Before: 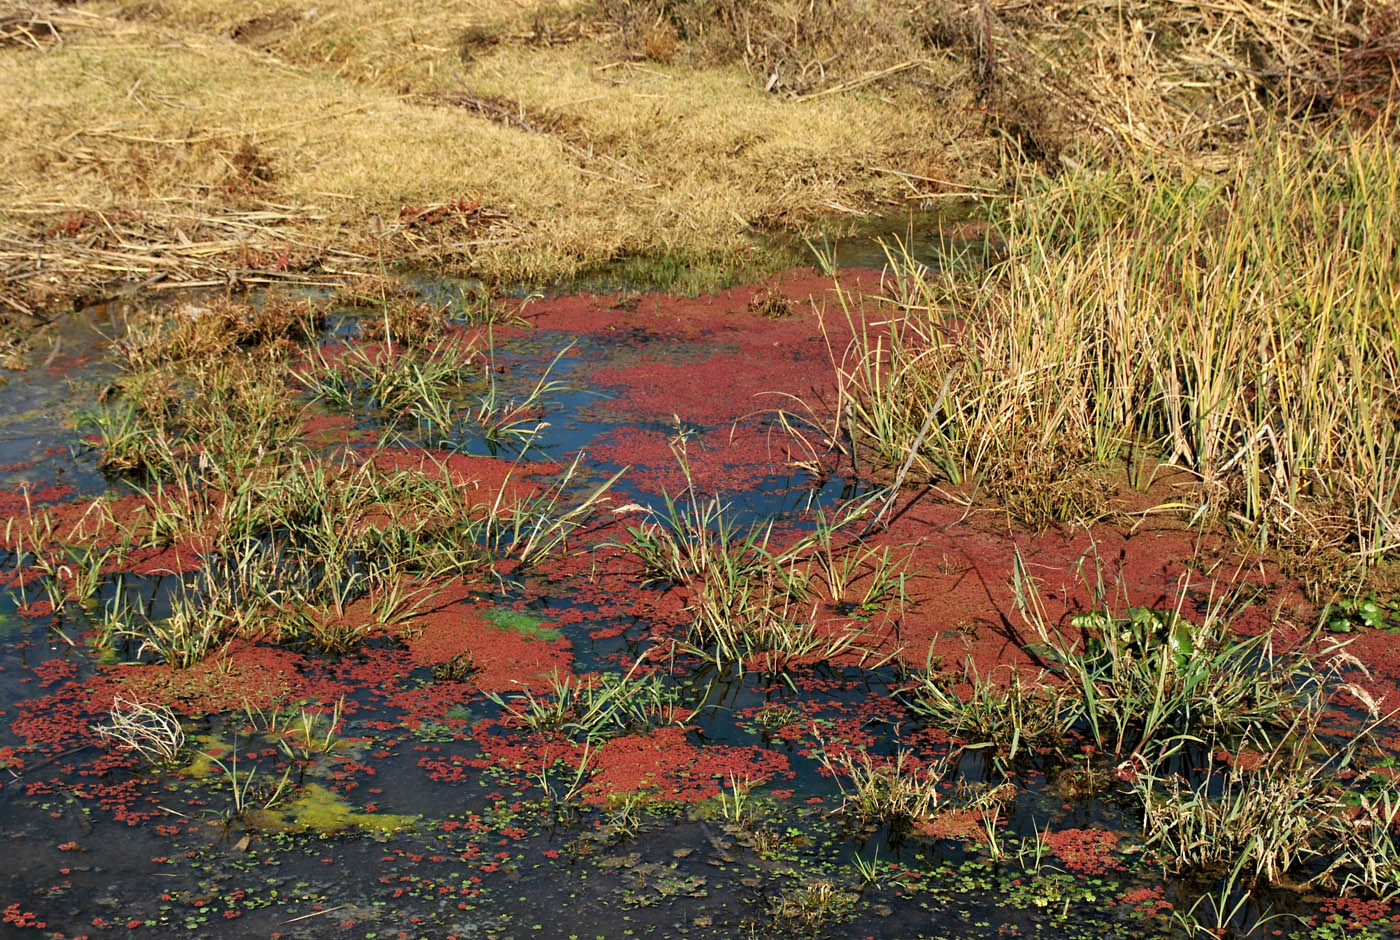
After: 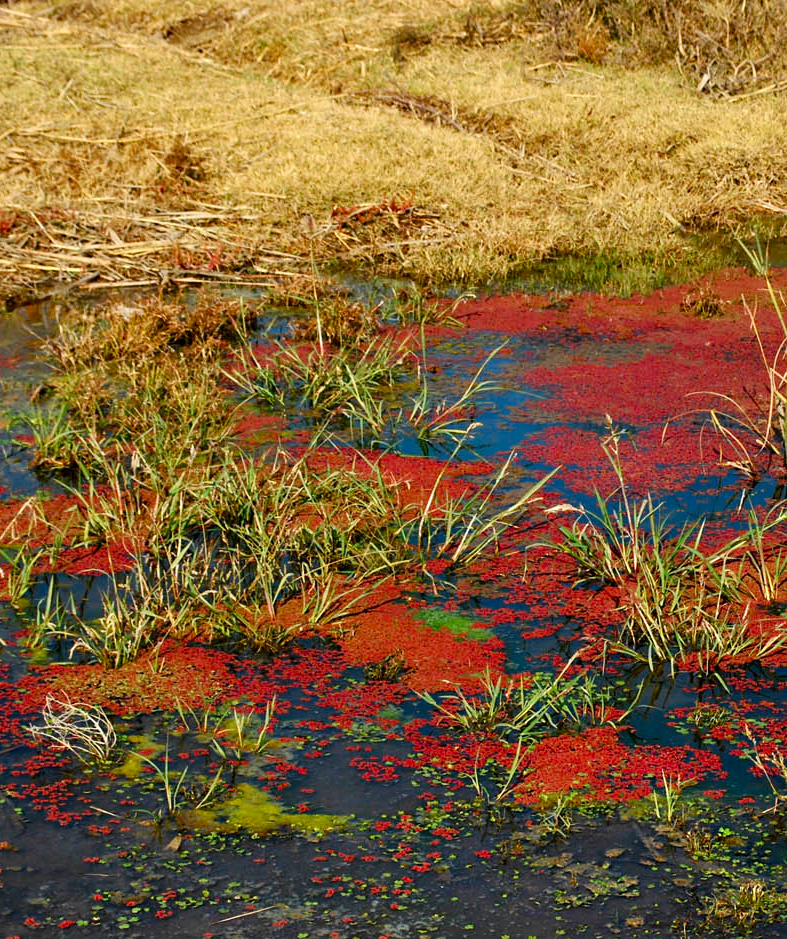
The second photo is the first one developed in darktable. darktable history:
contrast brightness saturation: contrast 0.084, saturation 0.198
crop: left 4.895%, right 38.851%
color balance rgb: perceptual saturation grading › global saturation 20%, perceptual saturation grading › highlights -25.824%, perceptual saturation grading › shadows 24.034%
